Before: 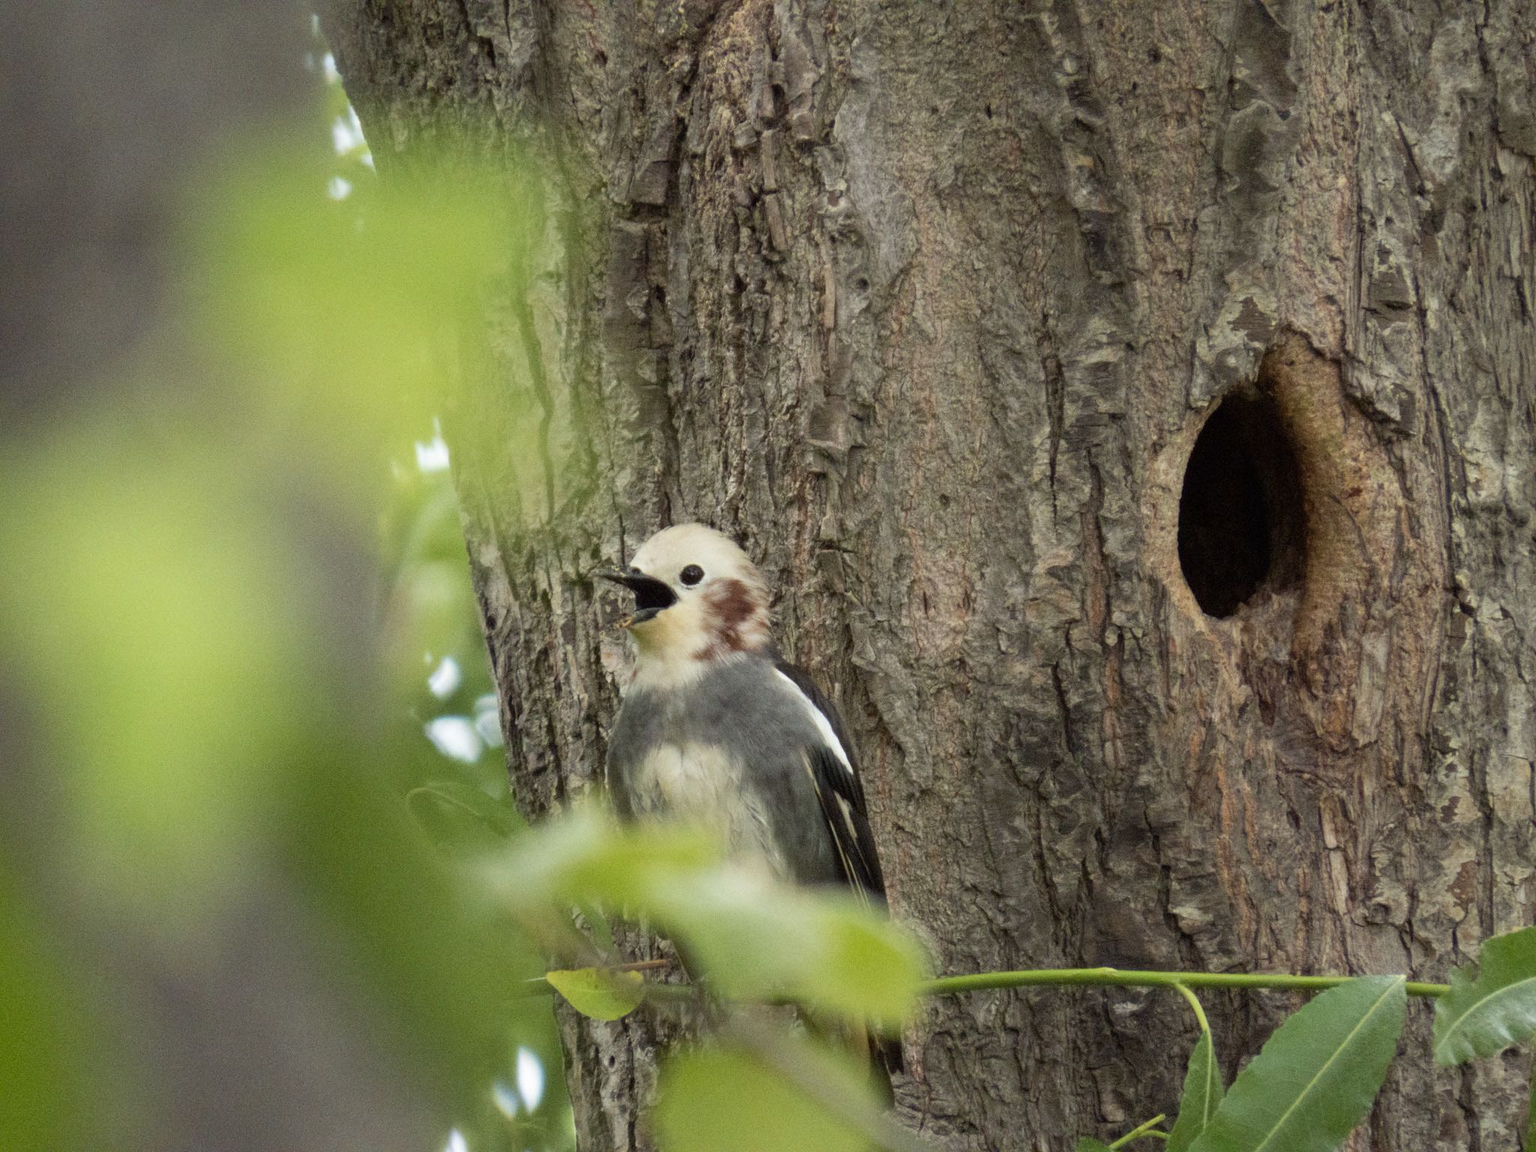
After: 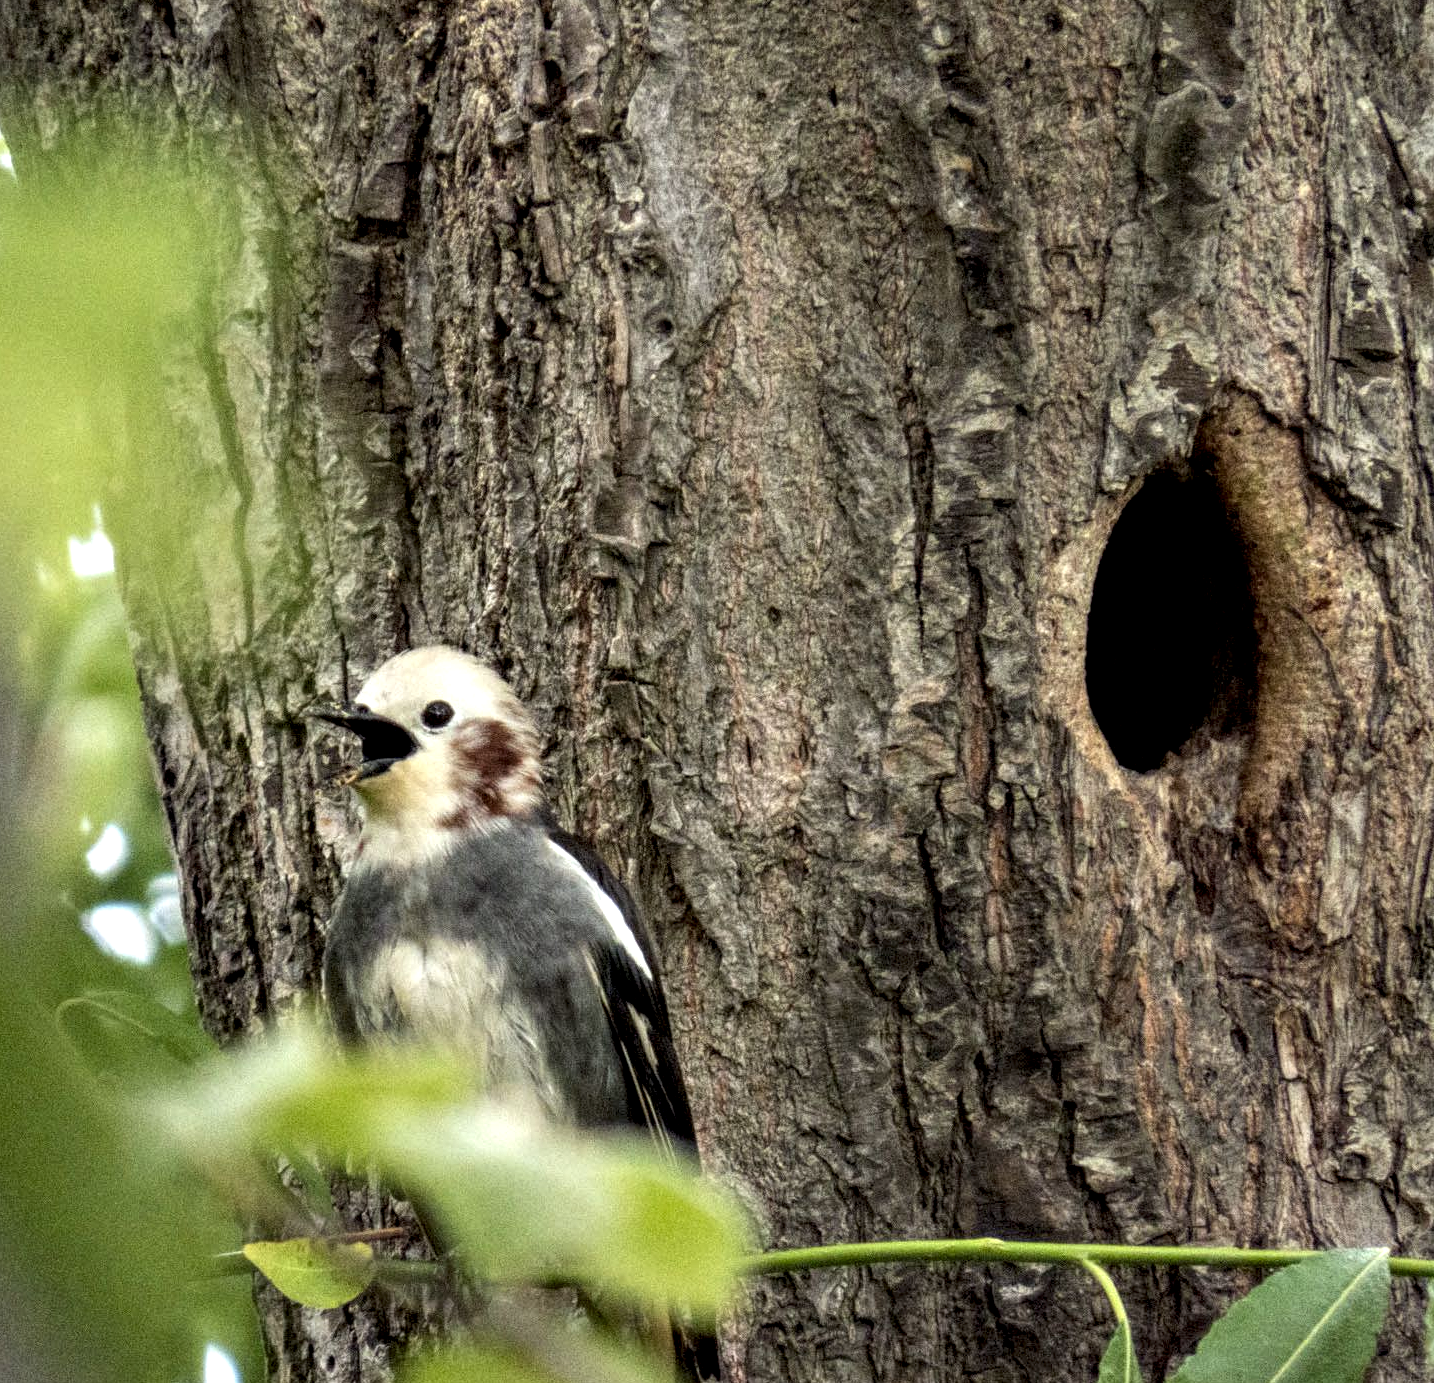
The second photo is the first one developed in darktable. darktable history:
contrast equalizer: octaves 7, y [[0.6 ×6], [0.55 ×6], [0 ×6], [0 ×6], [0 ×6]]
crop and rotate: left 23.697%, top 3.403%, right 6.246%, bottom 6.506%
local contrast: highlights 62%, detail 143%, midtone range 0.425
